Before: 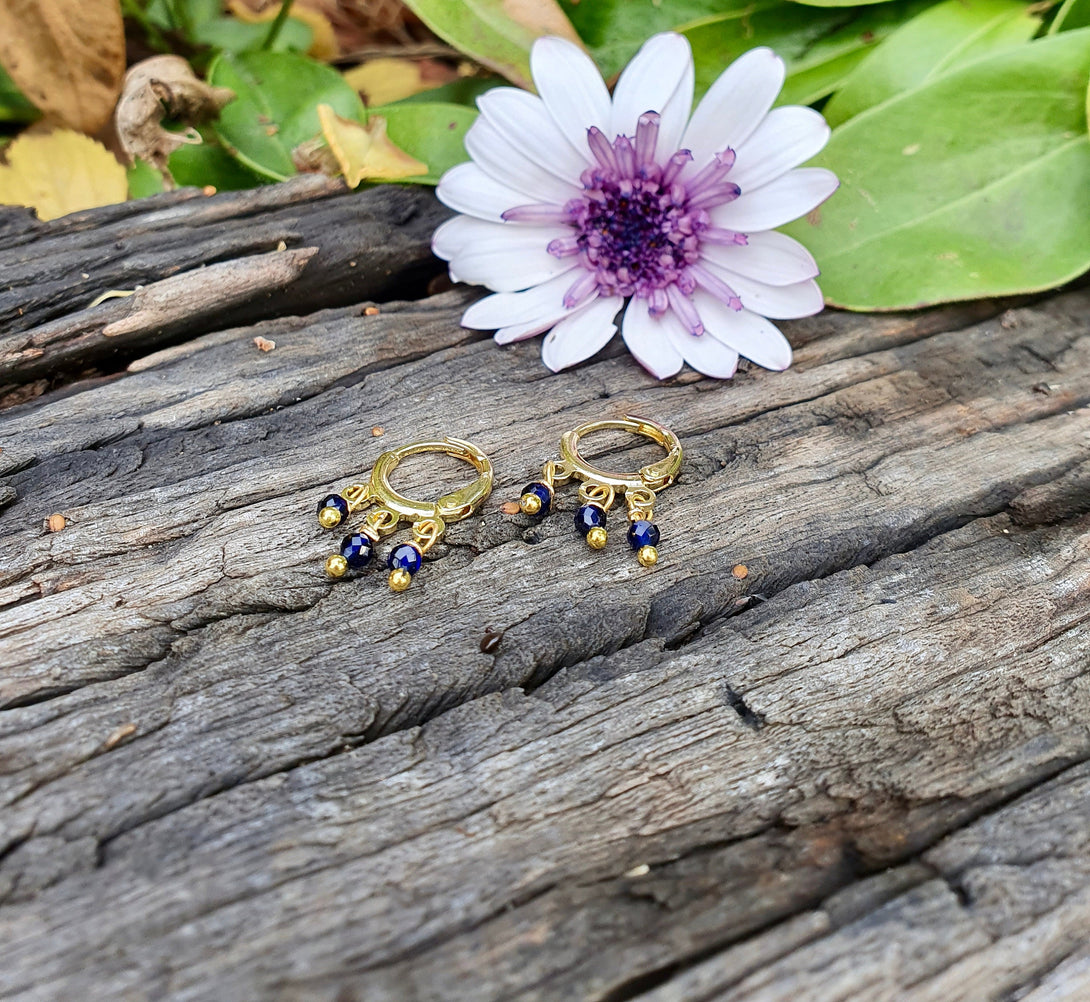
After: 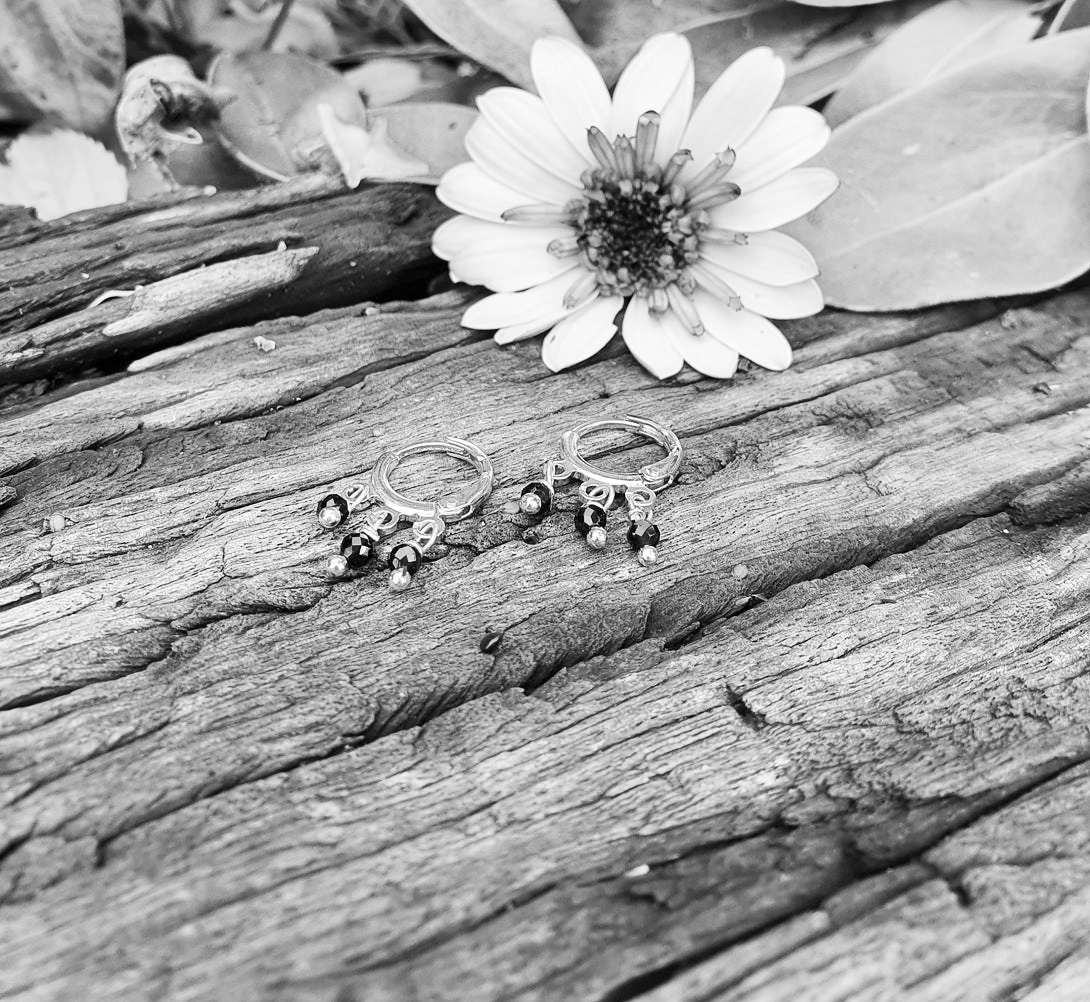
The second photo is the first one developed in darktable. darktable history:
monochrome: on, module defaults
contrast brightness saturation: contrast 0.2, brightness 0.16, saturation 0.22
color correction: highlights a* 10.21, highlights b* 9.79, shadows a* 8.61, shadows b* 7.88, saturation 0.8
